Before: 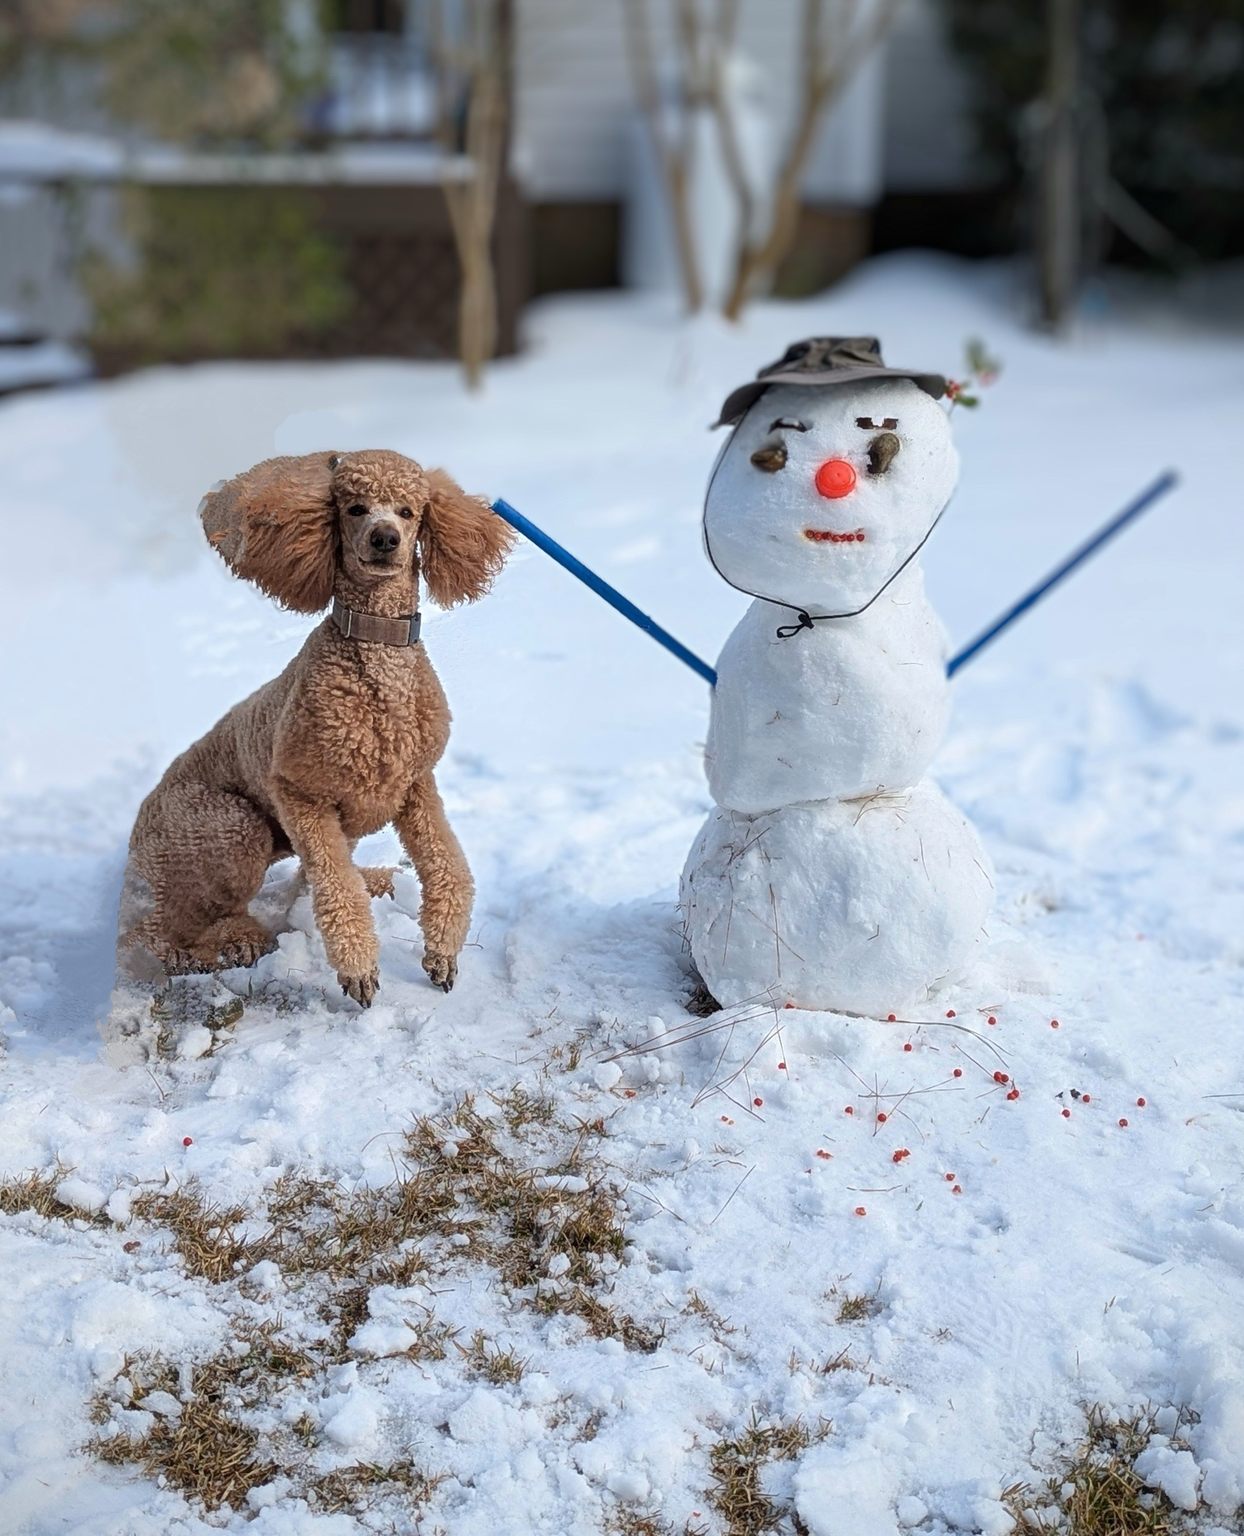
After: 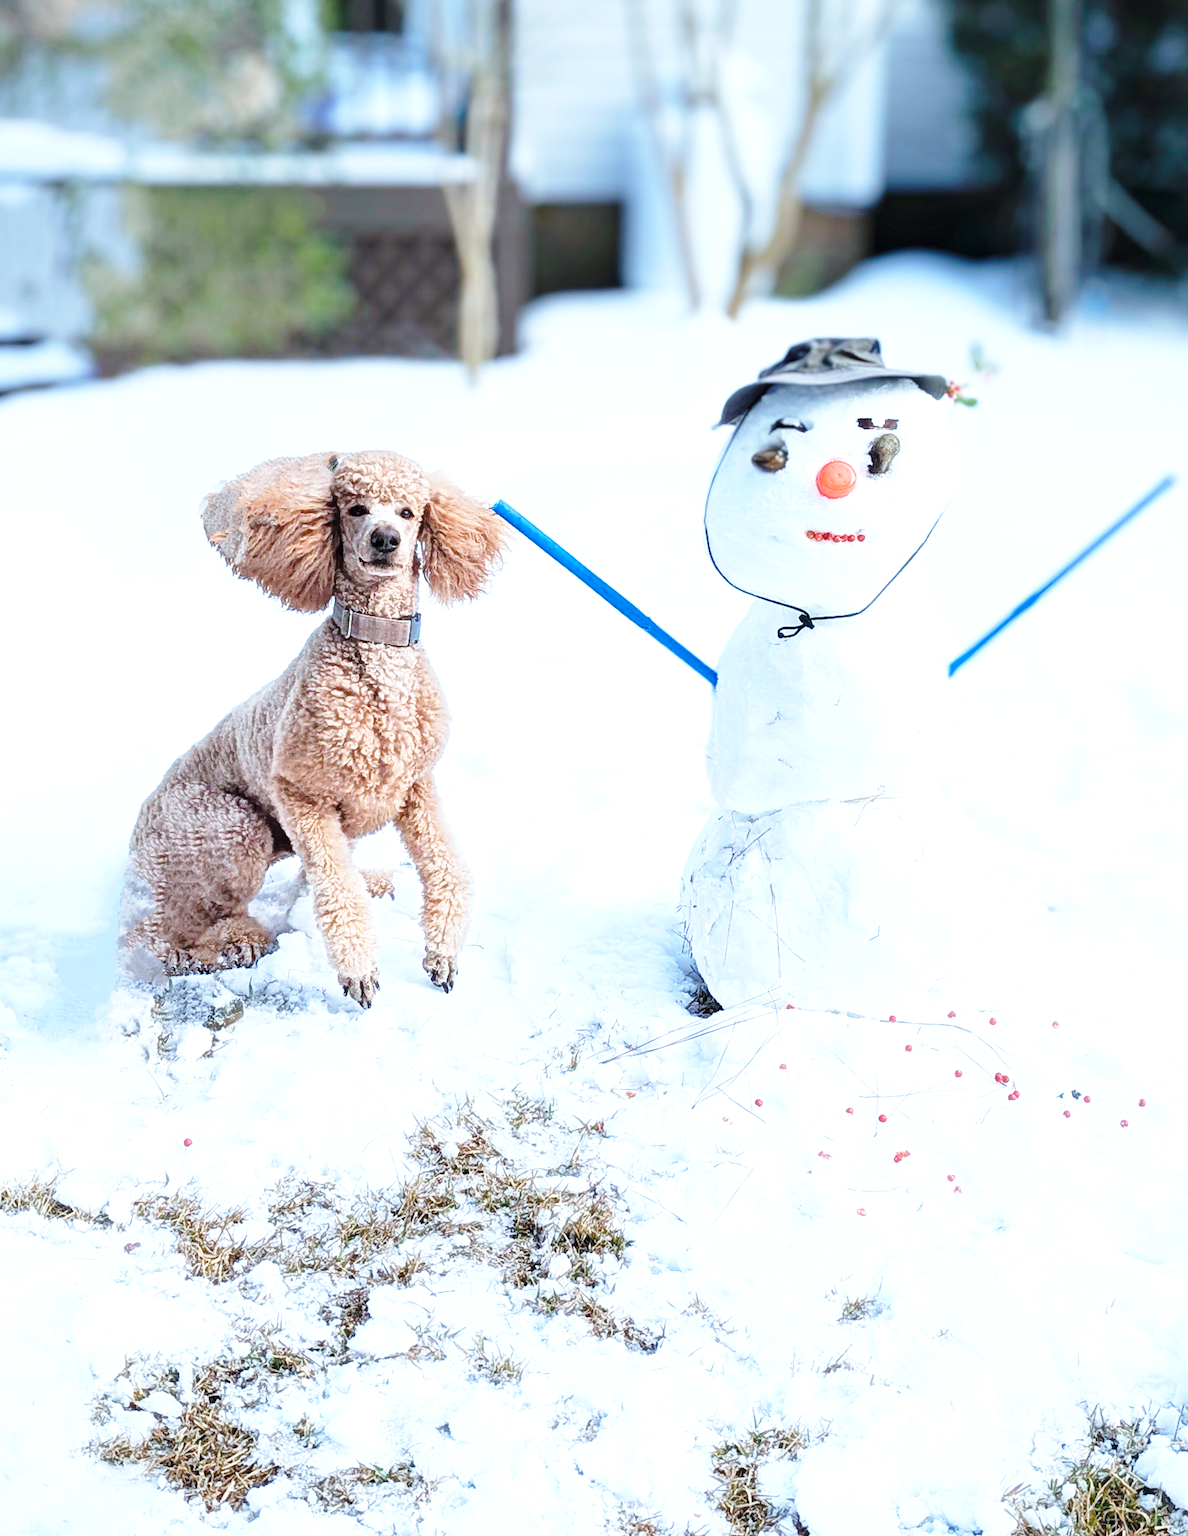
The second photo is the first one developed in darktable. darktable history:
exposure: black level correction 0, exposure 1.097 EV, compensate highlight preservation false
crop: right 4.503%, bottom 0.025%
color calibration: illuminant as shot in camera, x 0.384, y 0.38, temperature 3929.23 K
base curve: curves: ch0 [(0, 0) (0.028, 0.03) (0.121, 0.232) (0.46, 0.748) (0.859, 0.968) (1, 1)], preserve colors none
